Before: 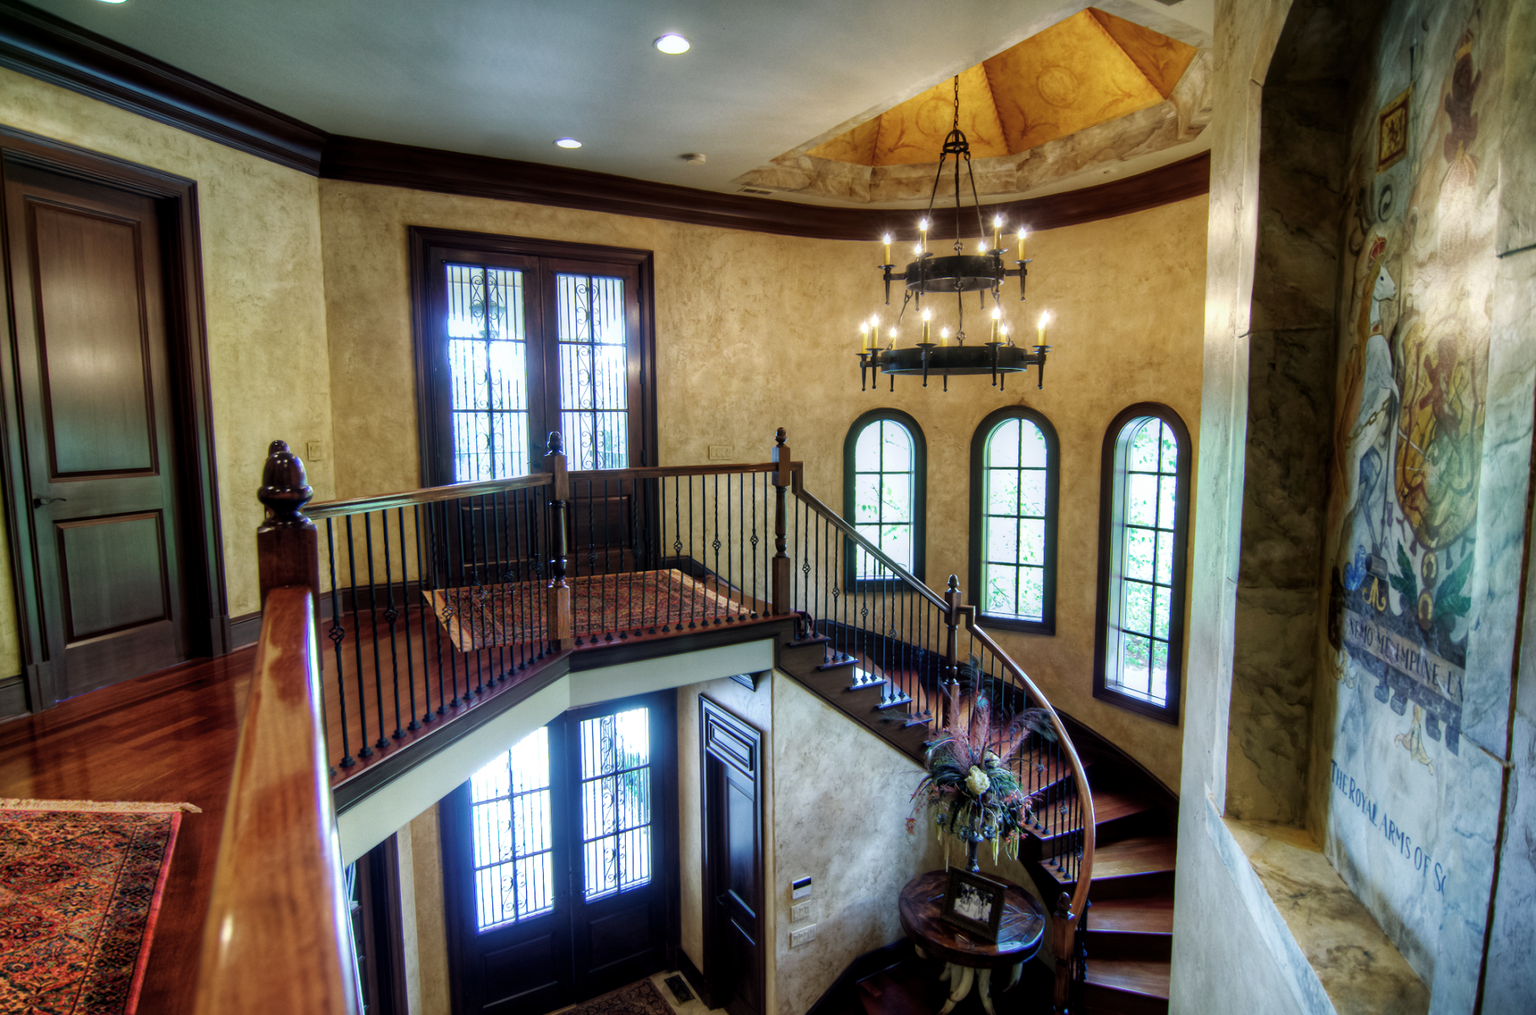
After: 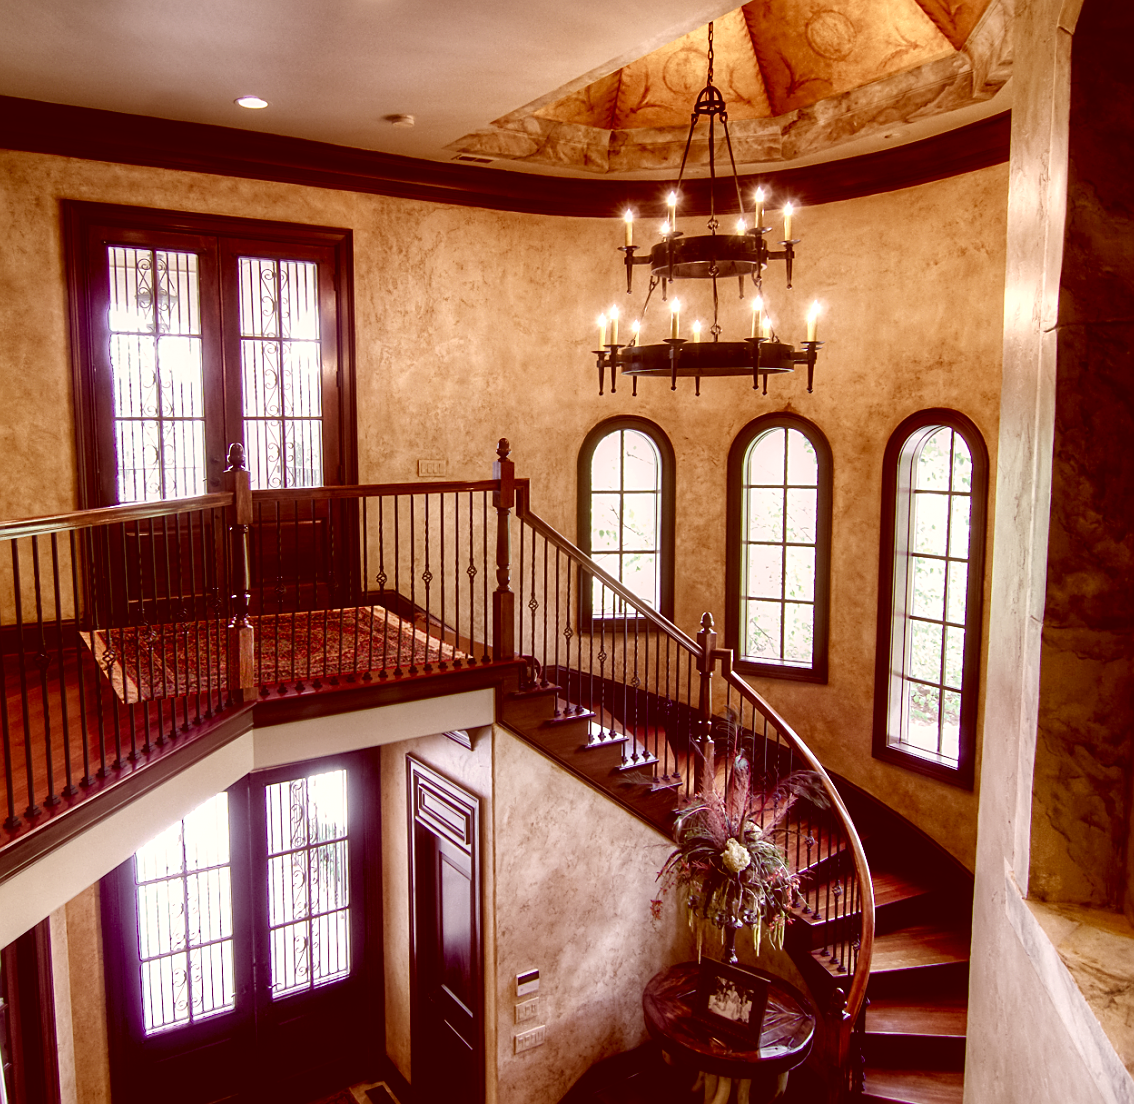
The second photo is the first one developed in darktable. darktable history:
sharpen: on, module defaults
haze removal: strength -0.103, compatibility mode true, adaptive false
local contrast: highlights 104%, shadows 101%, detail 119%, midtone range 0.2
color correction: highlights a* 9.39, highlights b* 8.55, shadows a* 39.76, shadows b* 39.92, saturation 0.822
crop and rotate: left 23.223%, top 5.644%, right 14.292%, bottom 2.335%
color balance rgb: power › chroma 0.242%, power › hue 61.1°, perceptual saturation grading › global saturation 0.985%, perceptual saturation grading › highlights -32.367%, perceptual saturation grading › mid-tones 5.806%, perceptual saturation grading › shadows 18.476%, global vibrance 16.007%, saturation formula JzAzBz (2021)
